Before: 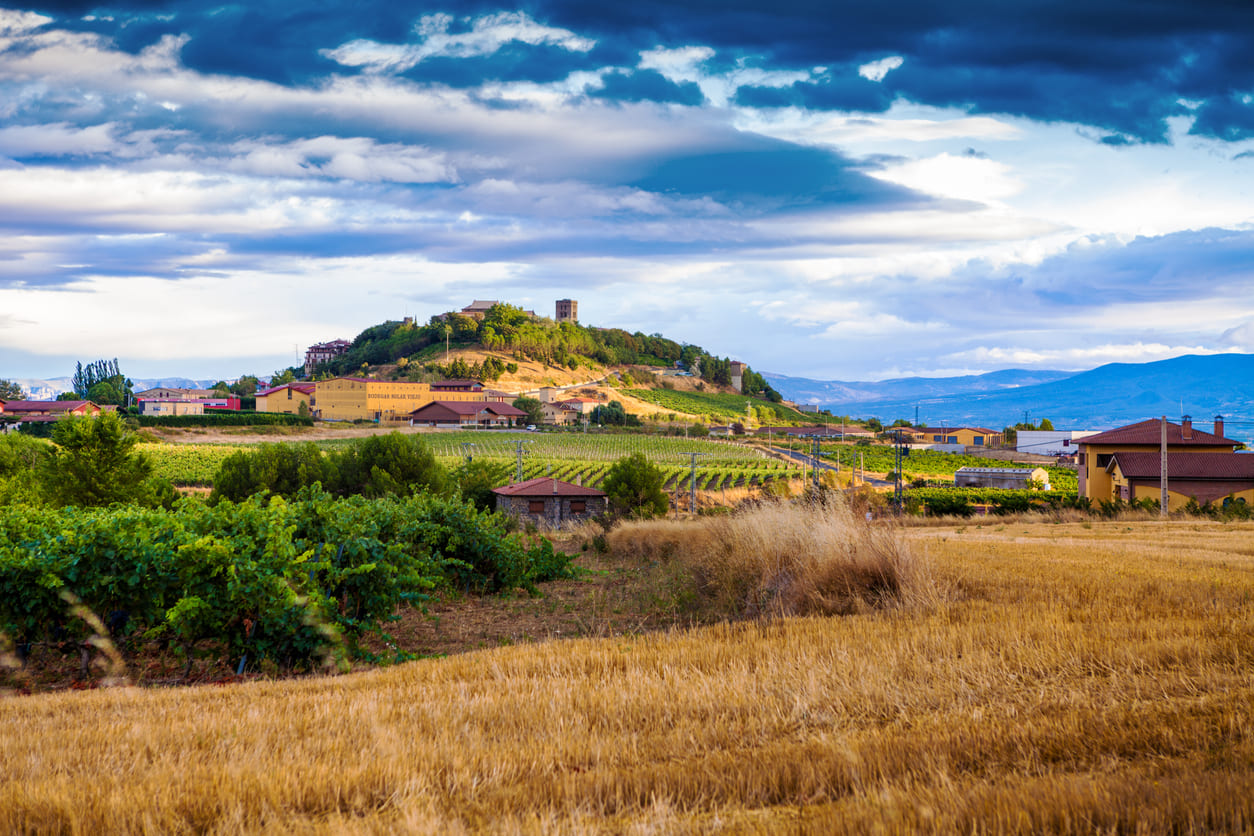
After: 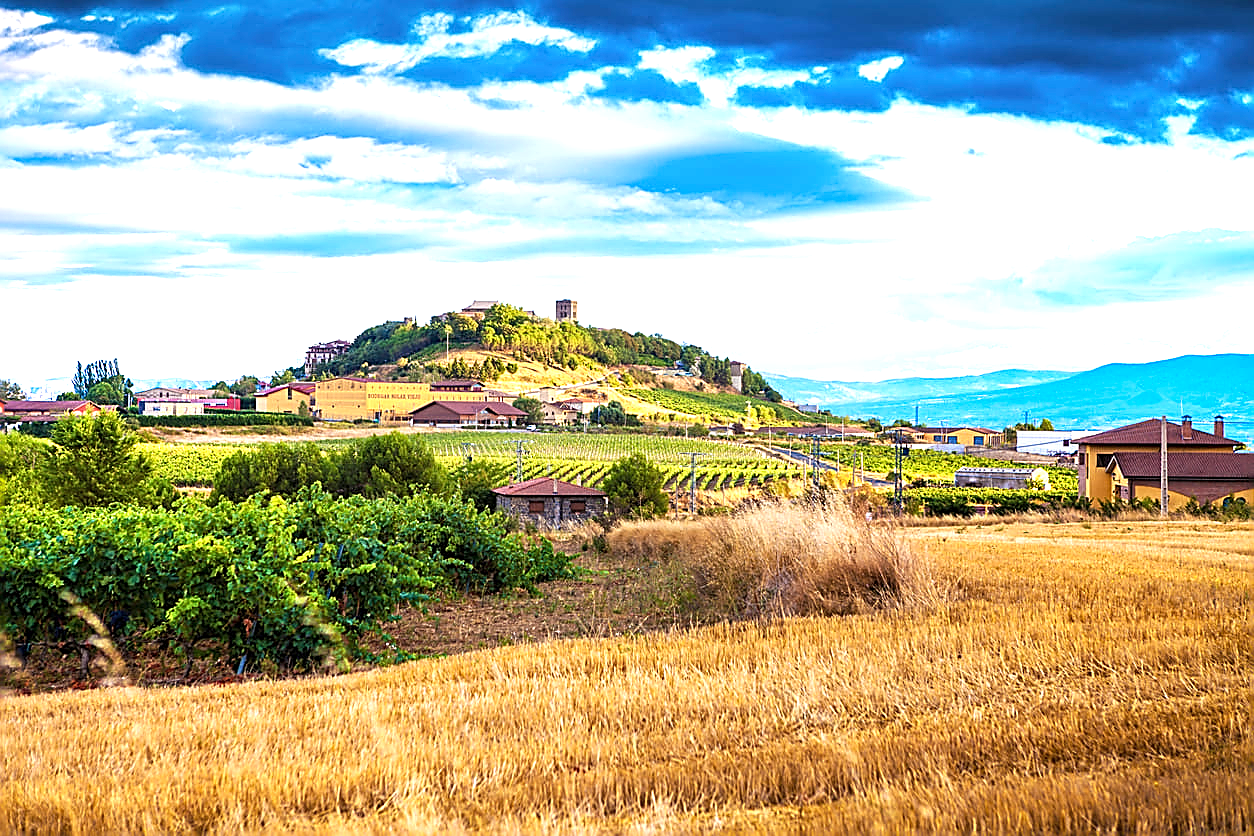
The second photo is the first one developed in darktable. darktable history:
sharpen: radius 1.69, amount 1.279
exposure: black level correction 0, exposure 1.098 EV, compensate highlight preservation false
color zones: curves: ch0 [(0.068, 0.464) (0.25, 0.5) (0.48, 0.508) (0.75, 0.536) (0.886, 0.476) (0.967, 0.456)]; ch1 [(0.066, 0.456) (0.25, 0.5) (0.616, 0.508) (0.746, 0.56) (0.934, 0.444)]
